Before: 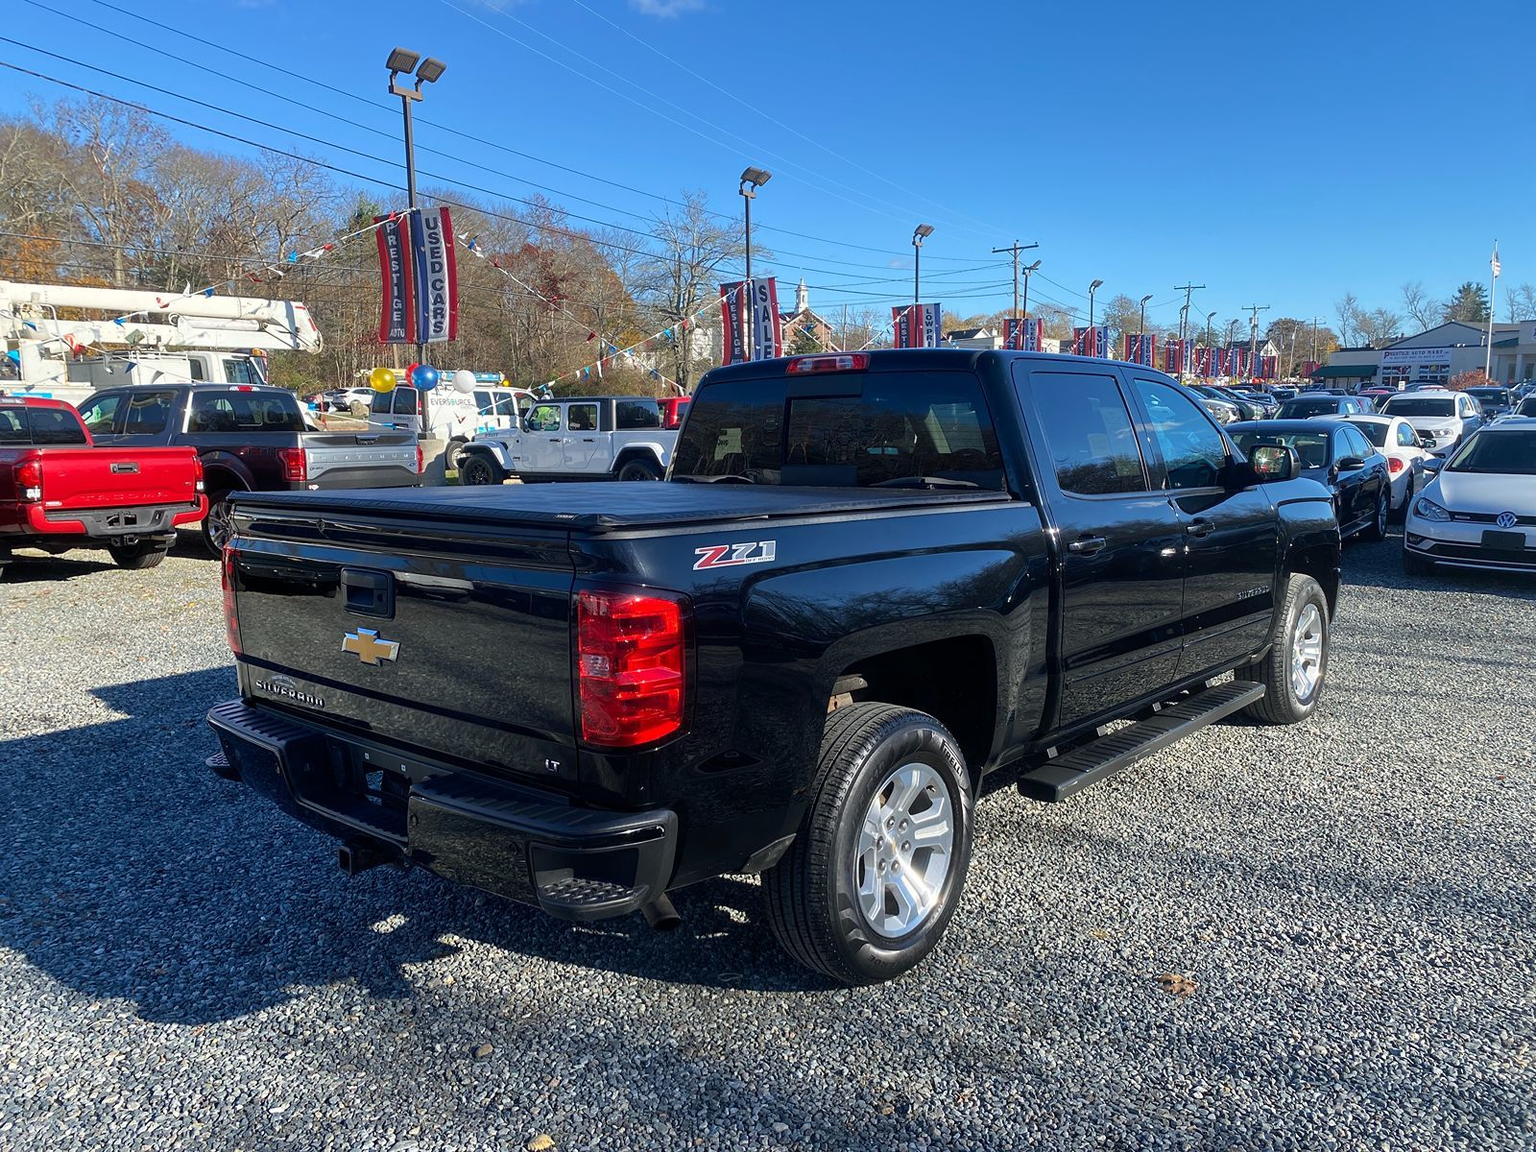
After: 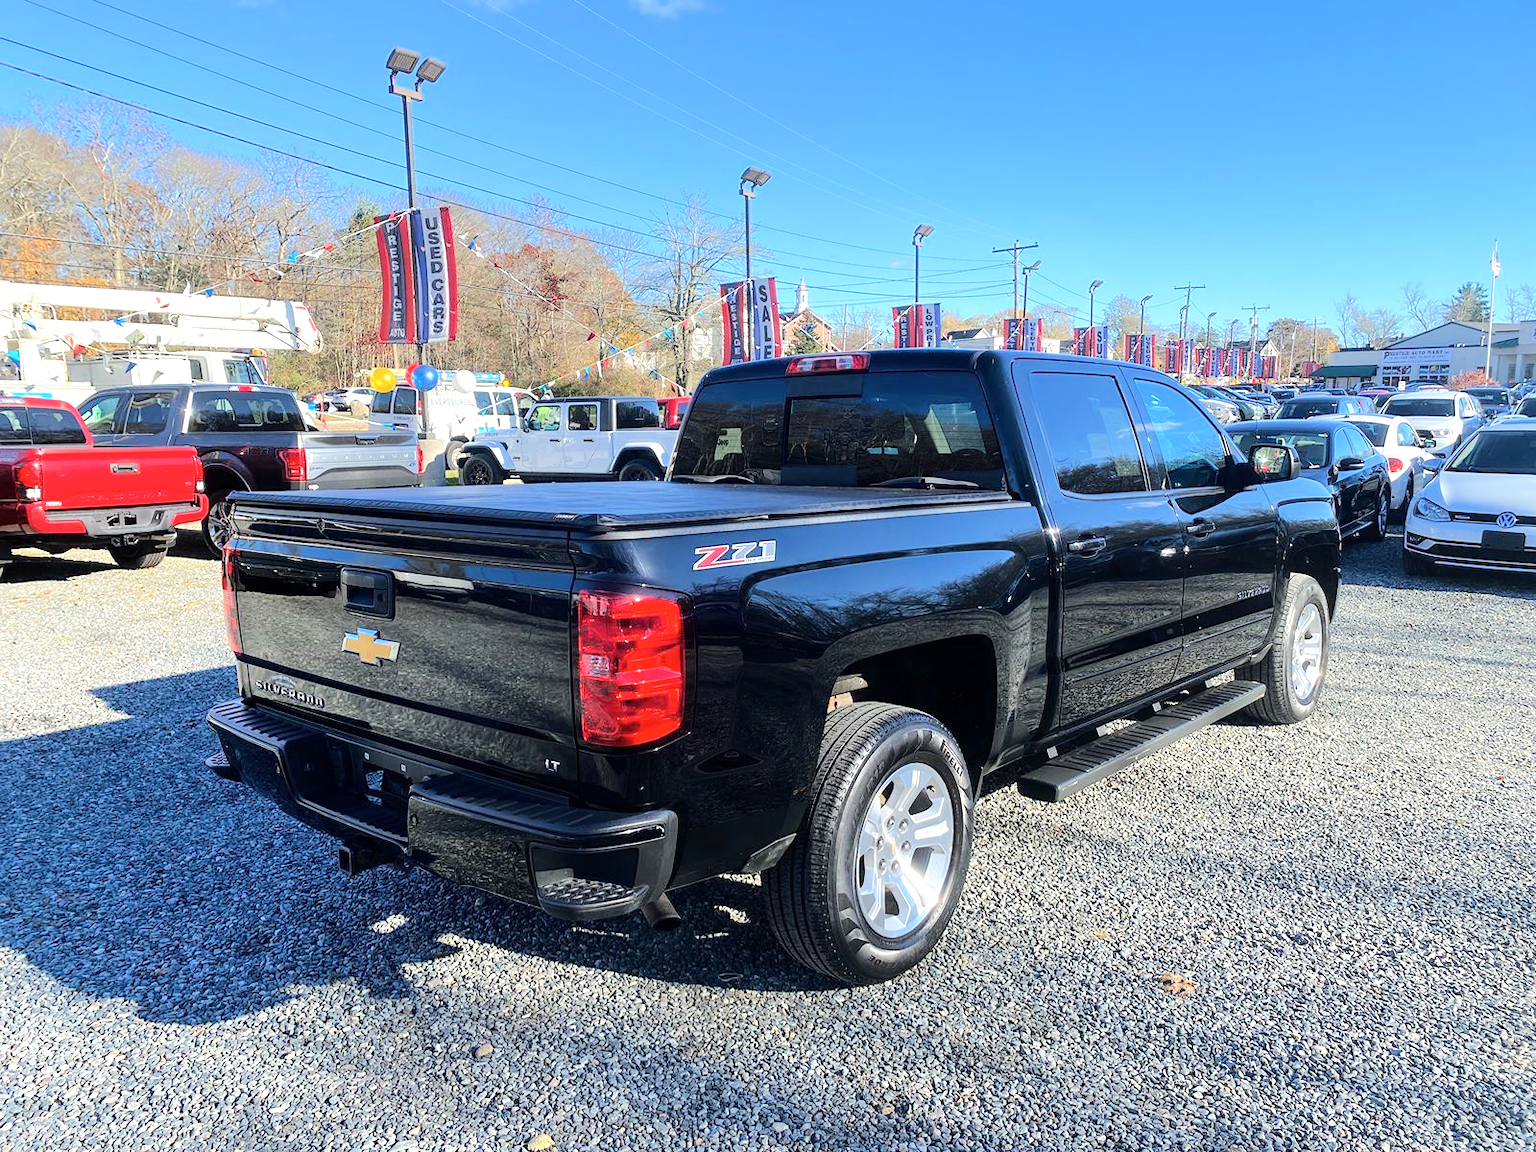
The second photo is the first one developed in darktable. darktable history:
tone equalizer: -7 EV 0.159 EV, -6 EV 0.571 EV, -5 EV 1.15 EV, -4 EV 1.34 EV, -3 EV 1.13 EV, -2 EV 0.6 EV, -1 EV 0.161 EV, edges refinement/feathering 500, mask exposure compensation -1.57 EV, preserve details no
contrast brightness saturation: saturation -0.057
exposure: exposure 0.379 EV, compensate highlight preservation false
